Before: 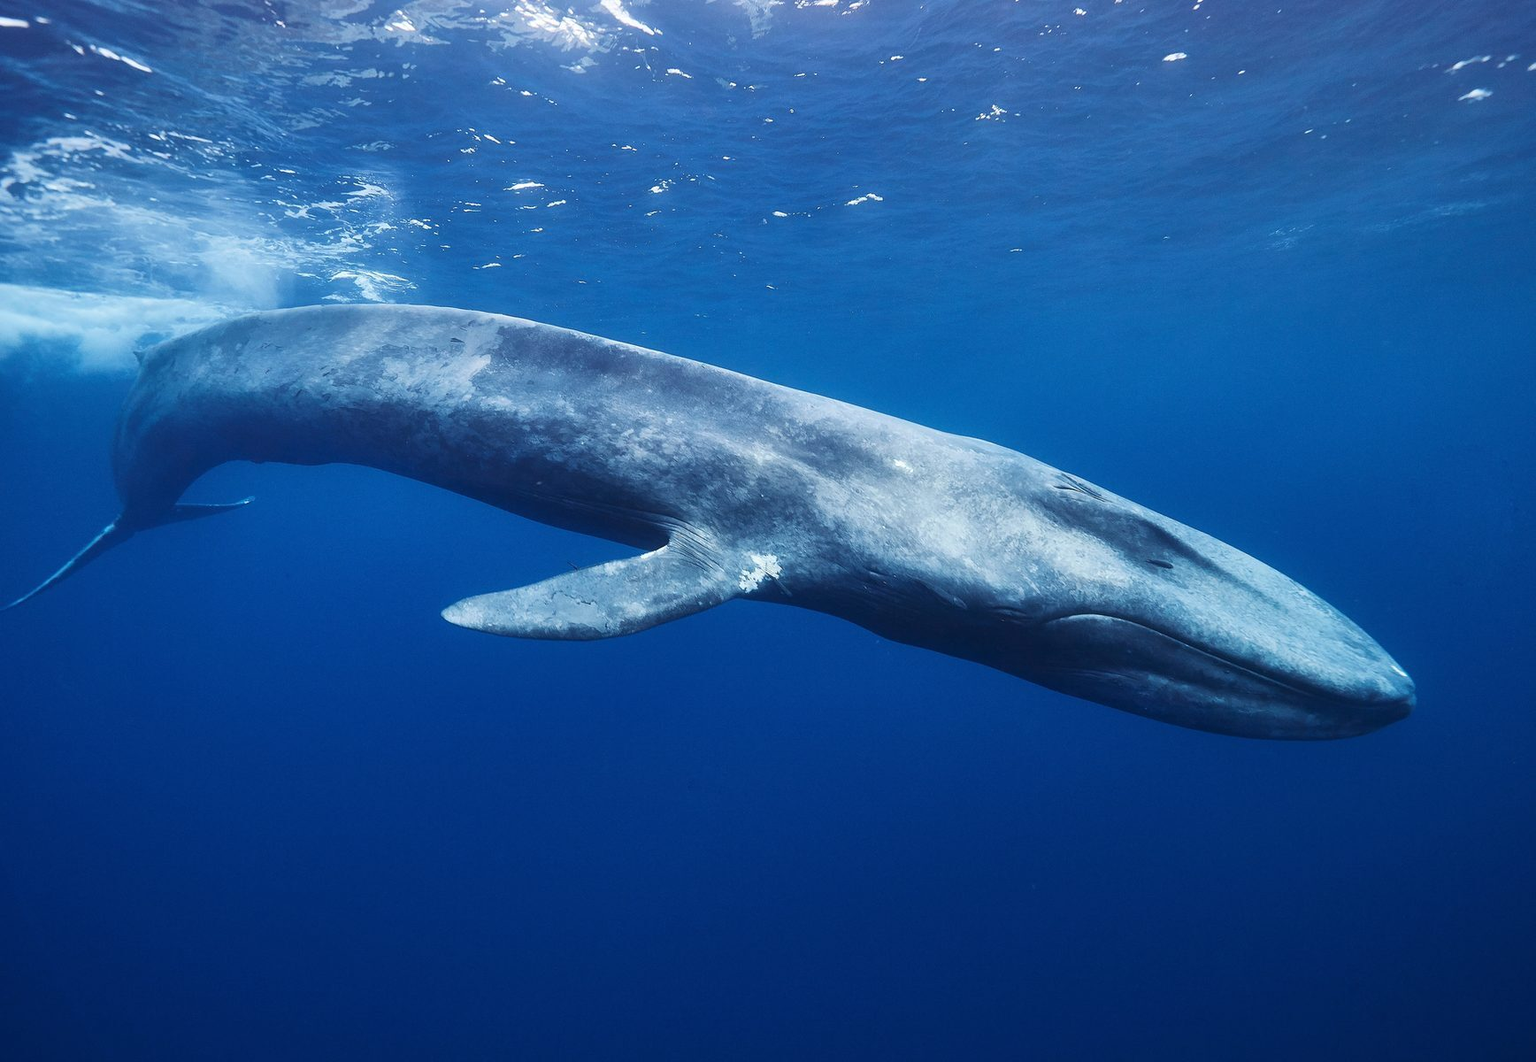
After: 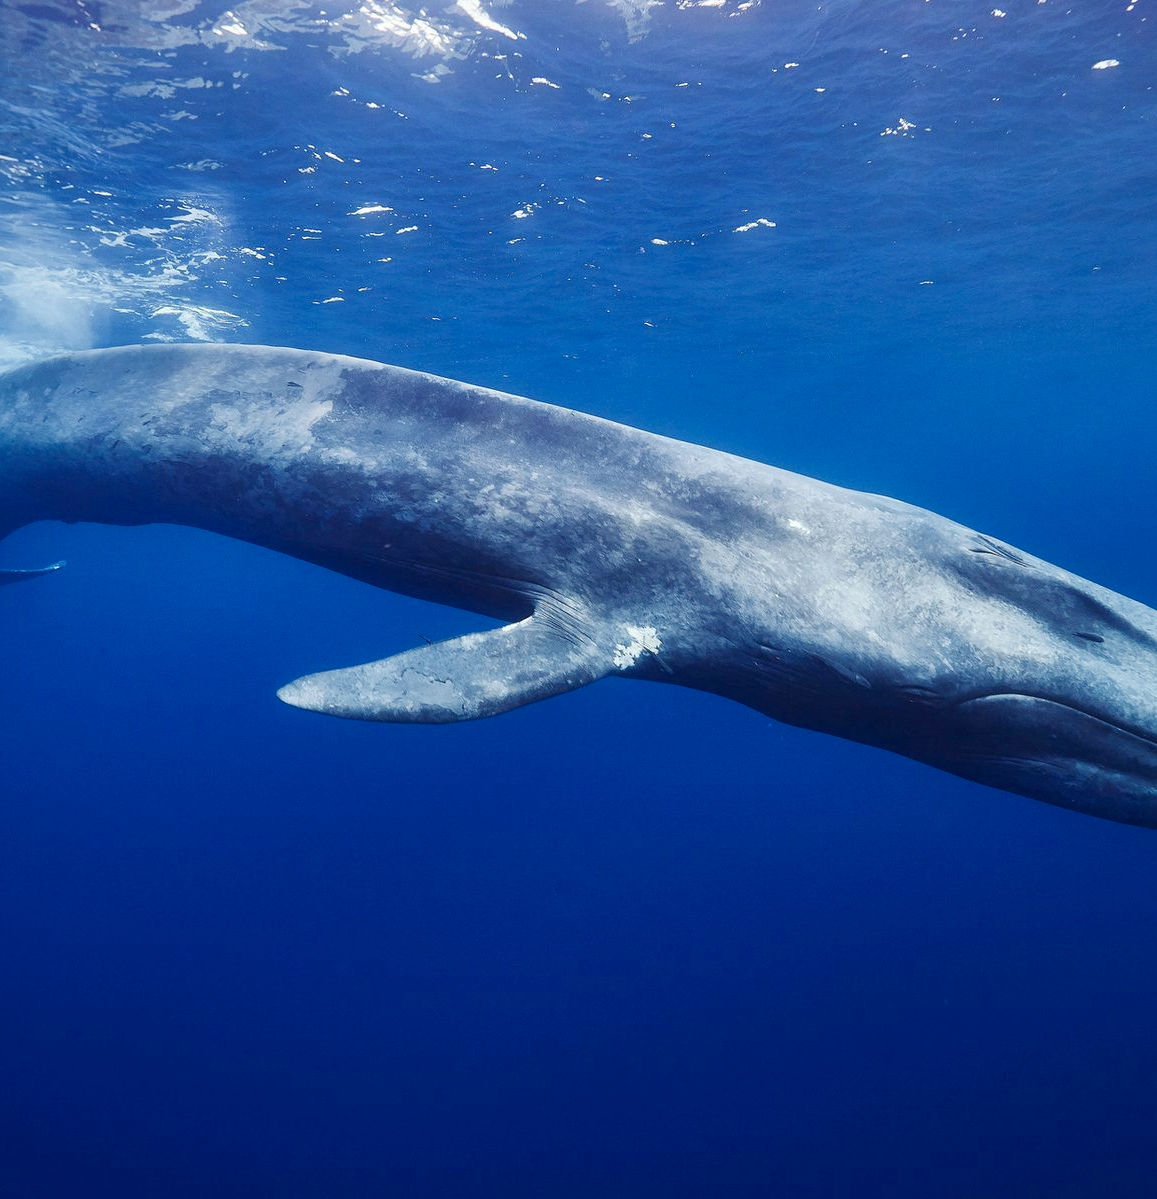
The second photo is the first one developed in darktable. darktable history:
color balance rgb: power › chroma 1.07%, power › hue 28.15°, perceptual saturation grading › global saturation 20%, perceptual saturation grading › highlights -49.638%, perceptual saturation grading › shadows 26.011%, global vibrance 9.906%
crop and rotate: left 12.8%, right 20.504%
